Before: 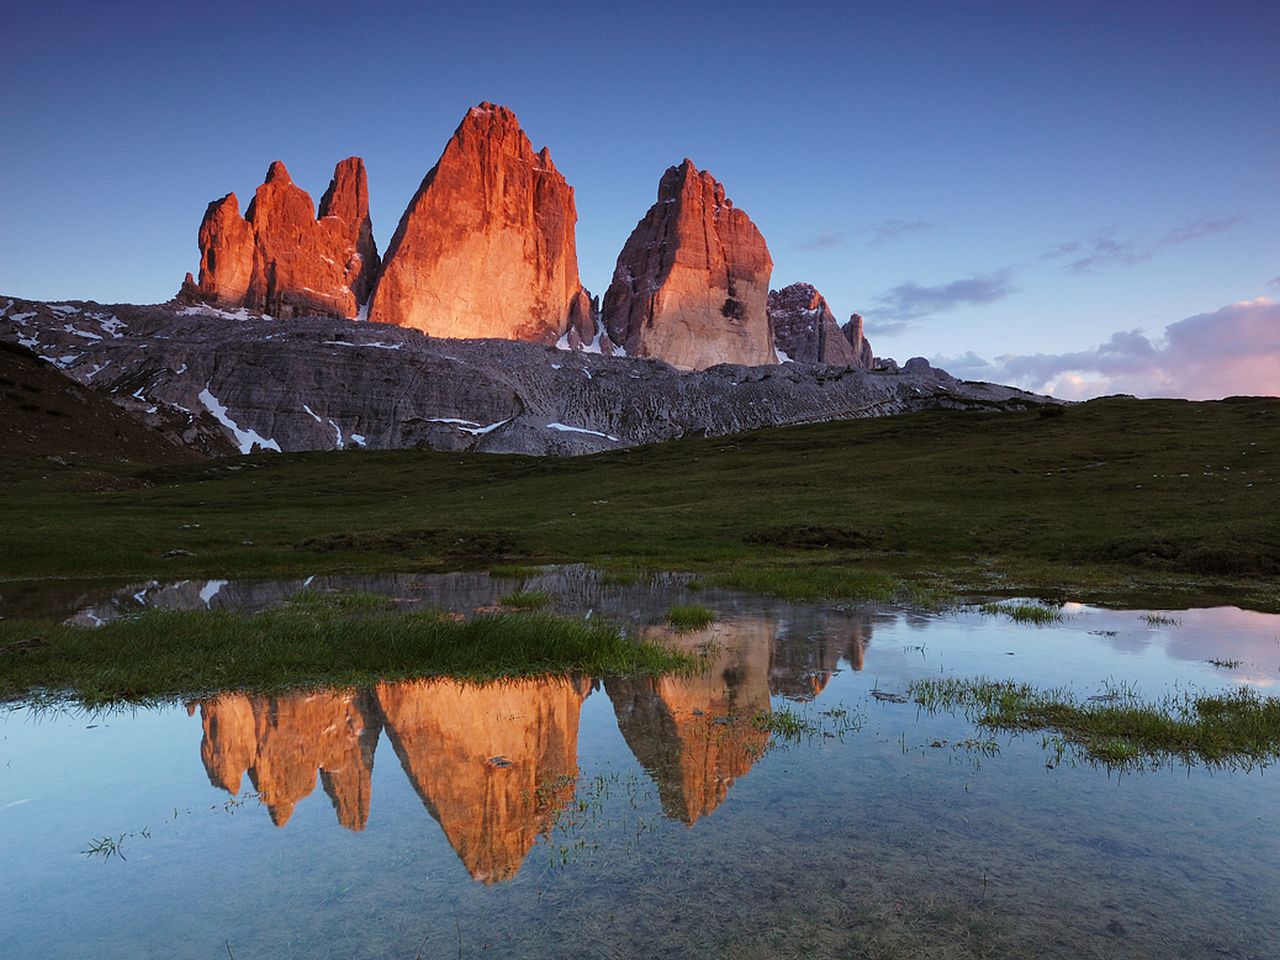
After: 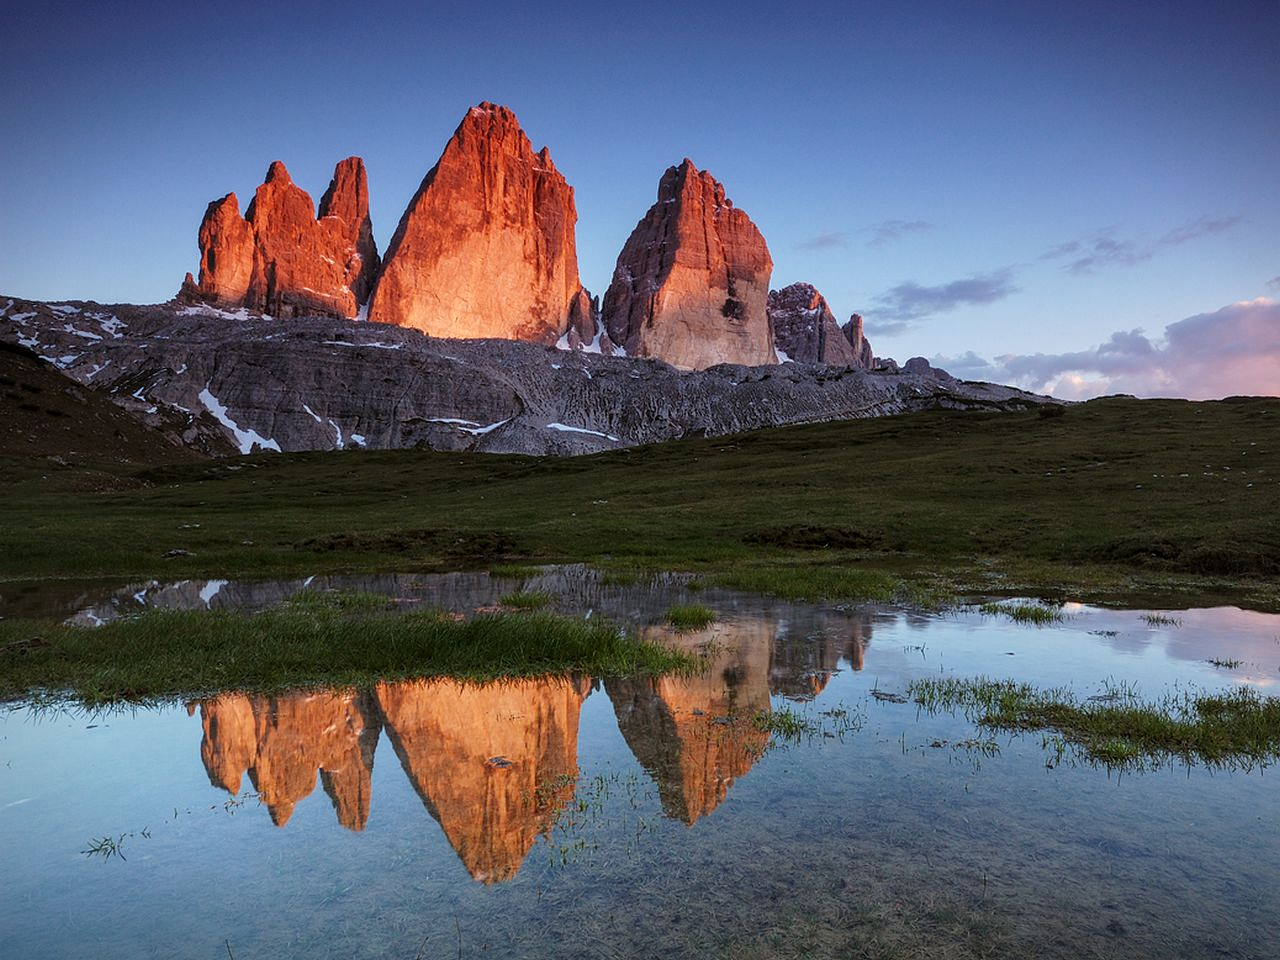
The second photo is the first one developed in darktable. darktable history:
vignetting: fall-off start 97.22%, saturation -0.018, width/height ratio 1.18
local contrast: on, module defaults
